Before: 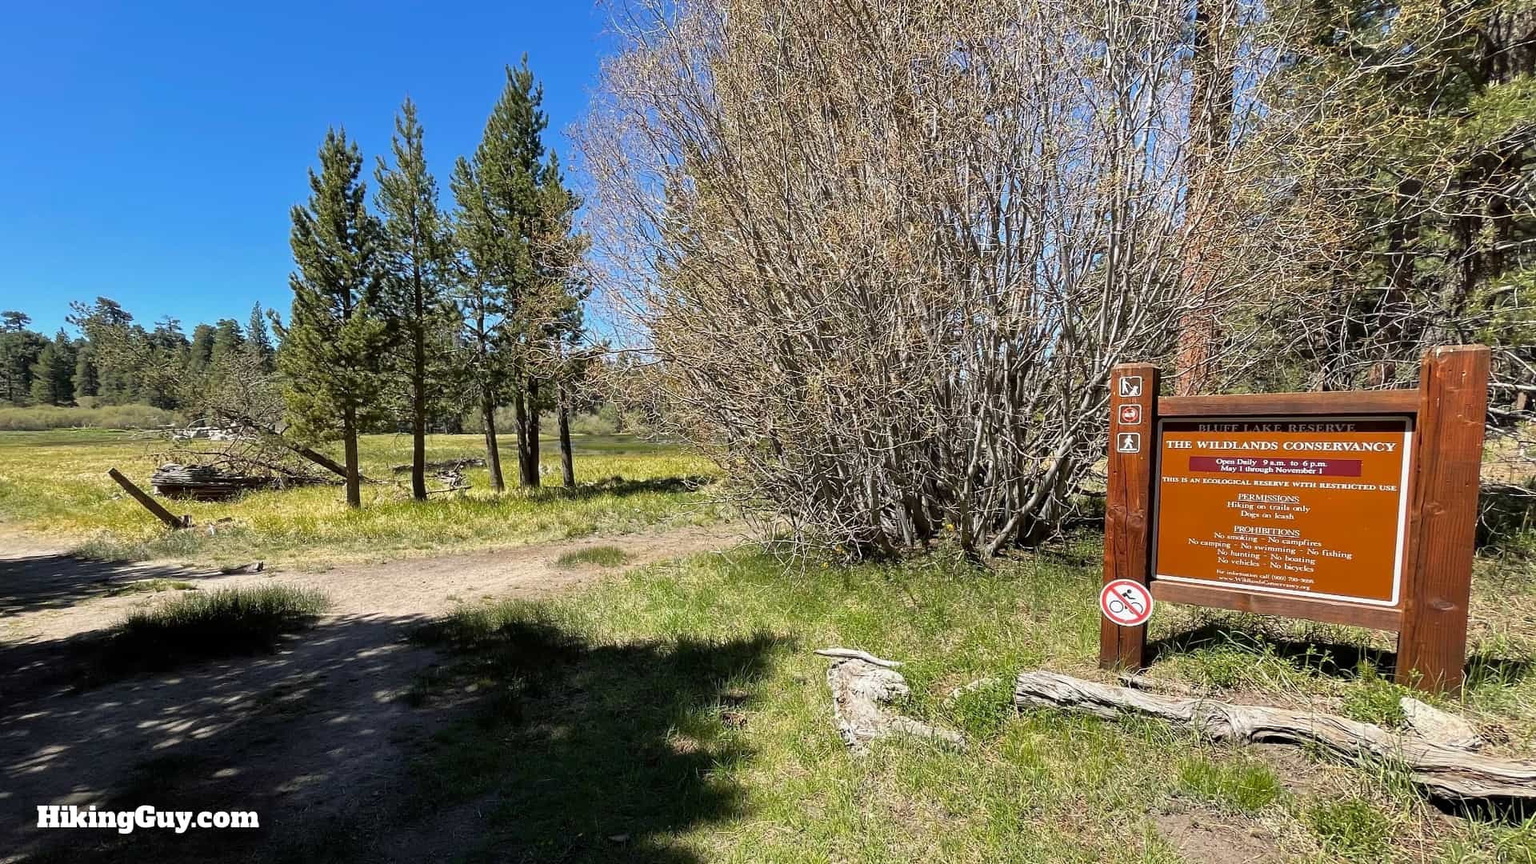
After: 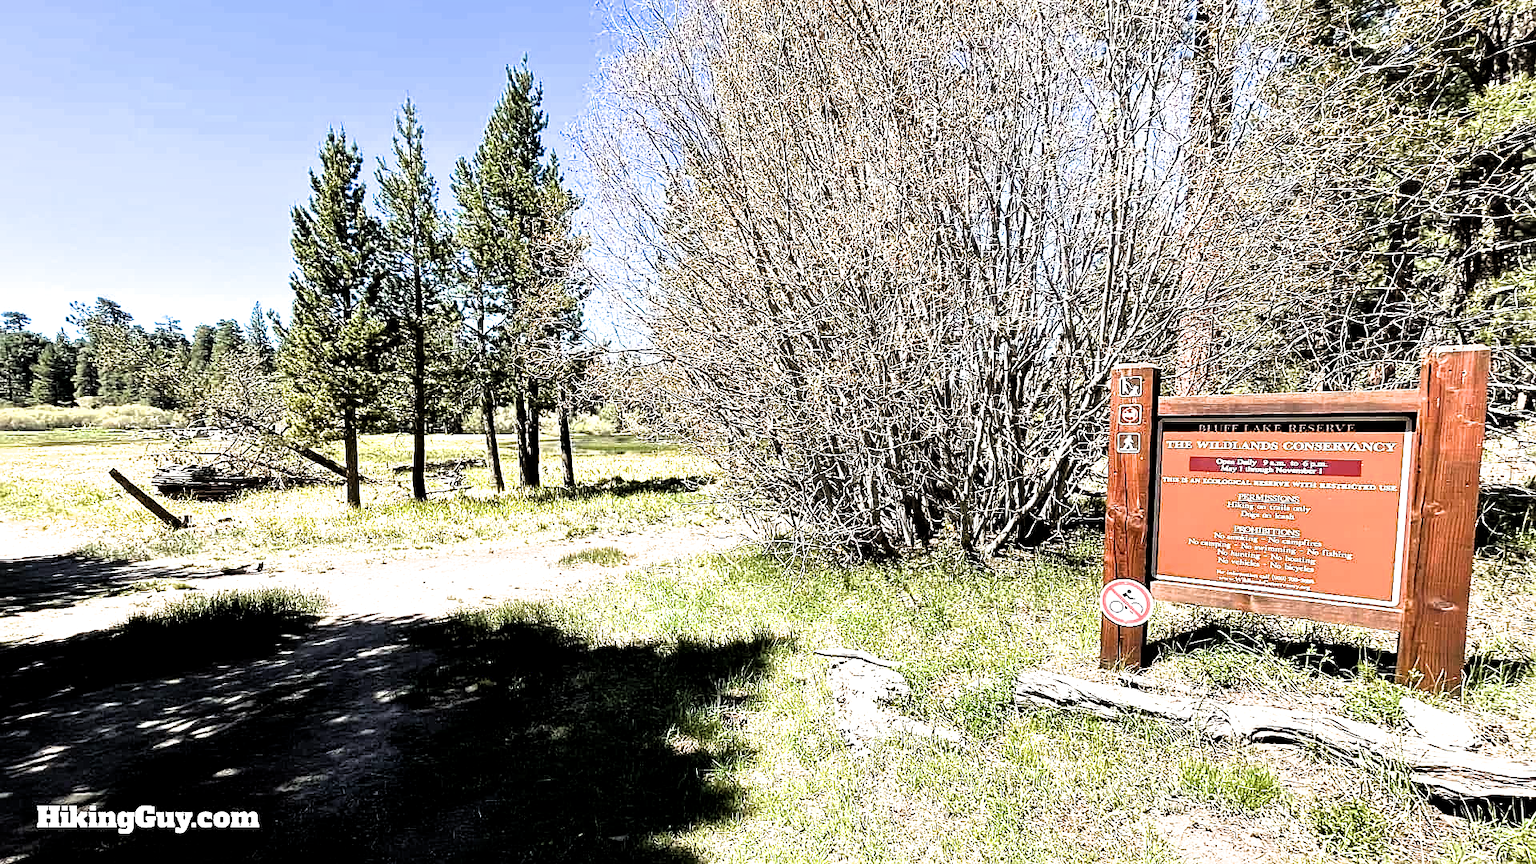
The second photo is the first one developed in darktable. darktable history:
exposure: exposure 0.993 EV, compensate highlight preservation false
filmic rgb: black relative exposure -8.25 EV, white relative exposure 2.23 EV, hardness 7.17, latitude 85.54%, contrast 1.686, highlights saturation mix -3.35%, shadows ↔ highlights balance -2.15%
sharpen: on, module defaults
local contrast: mode bilateral grid, contrast 20, coarseness 50, detail 119%, midtone range 0.2
